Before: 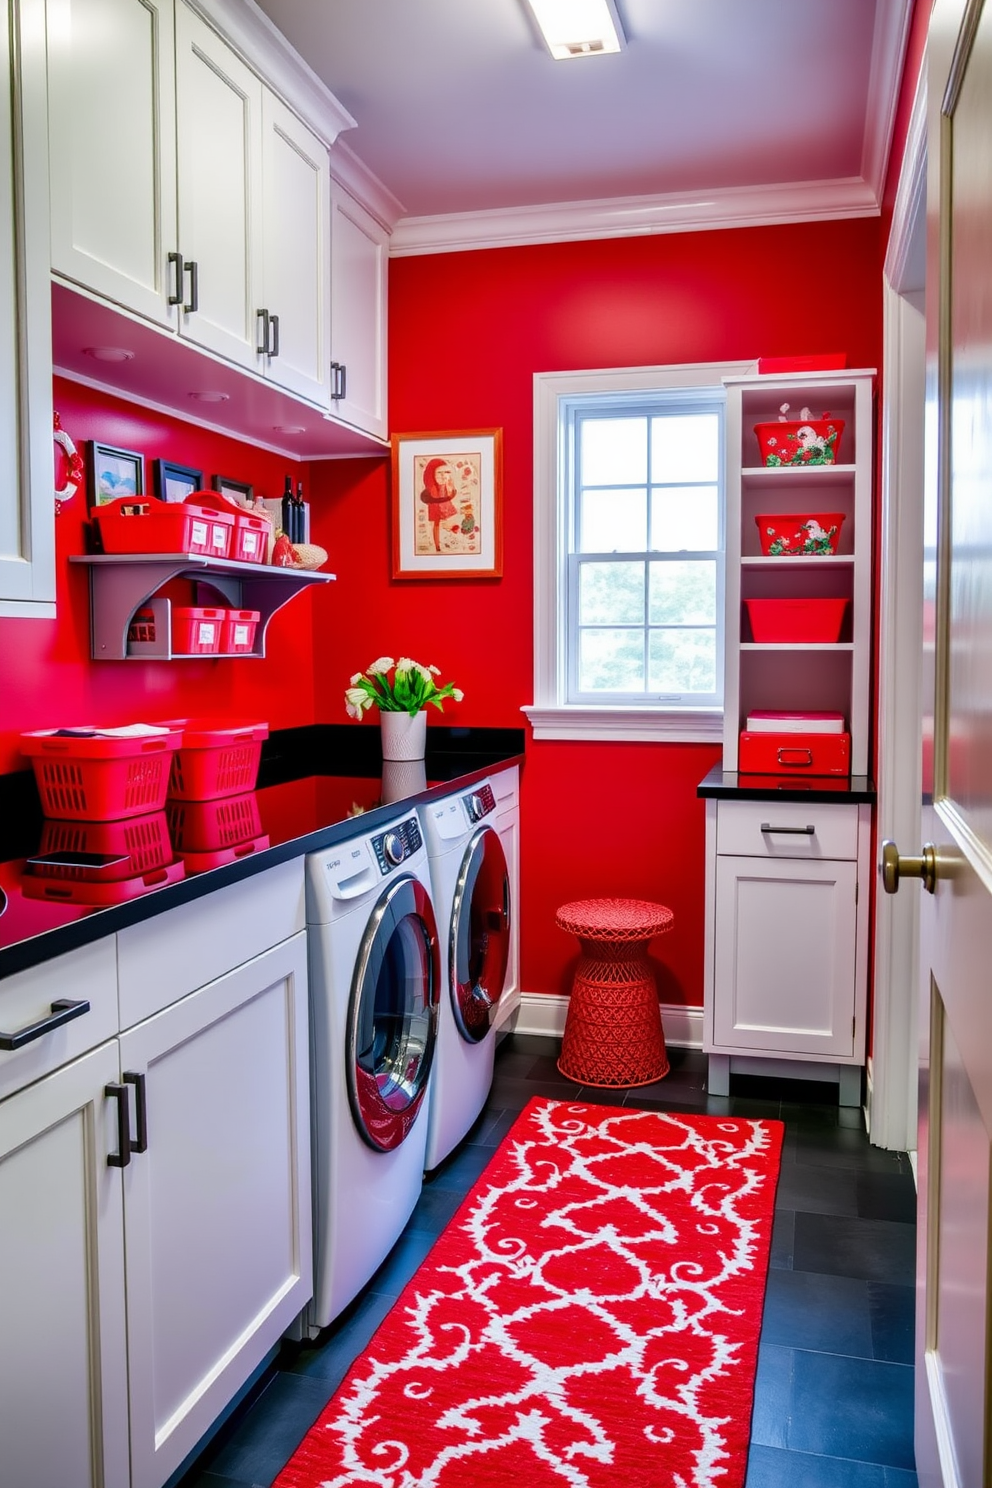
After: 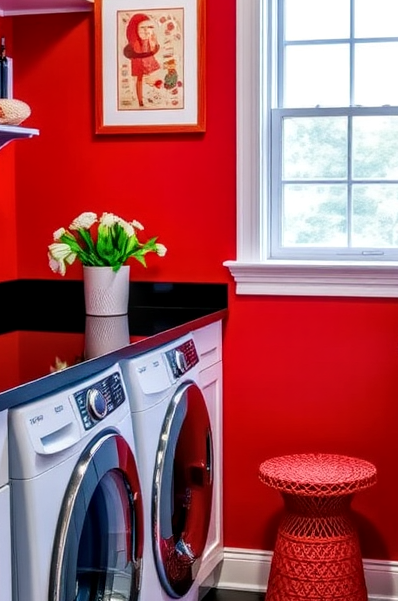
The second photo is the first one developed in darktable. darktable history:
local contrast: on, module defaults
crop: left 29.941%, top 29.919%, right 29.838%, bottom 29.657%
